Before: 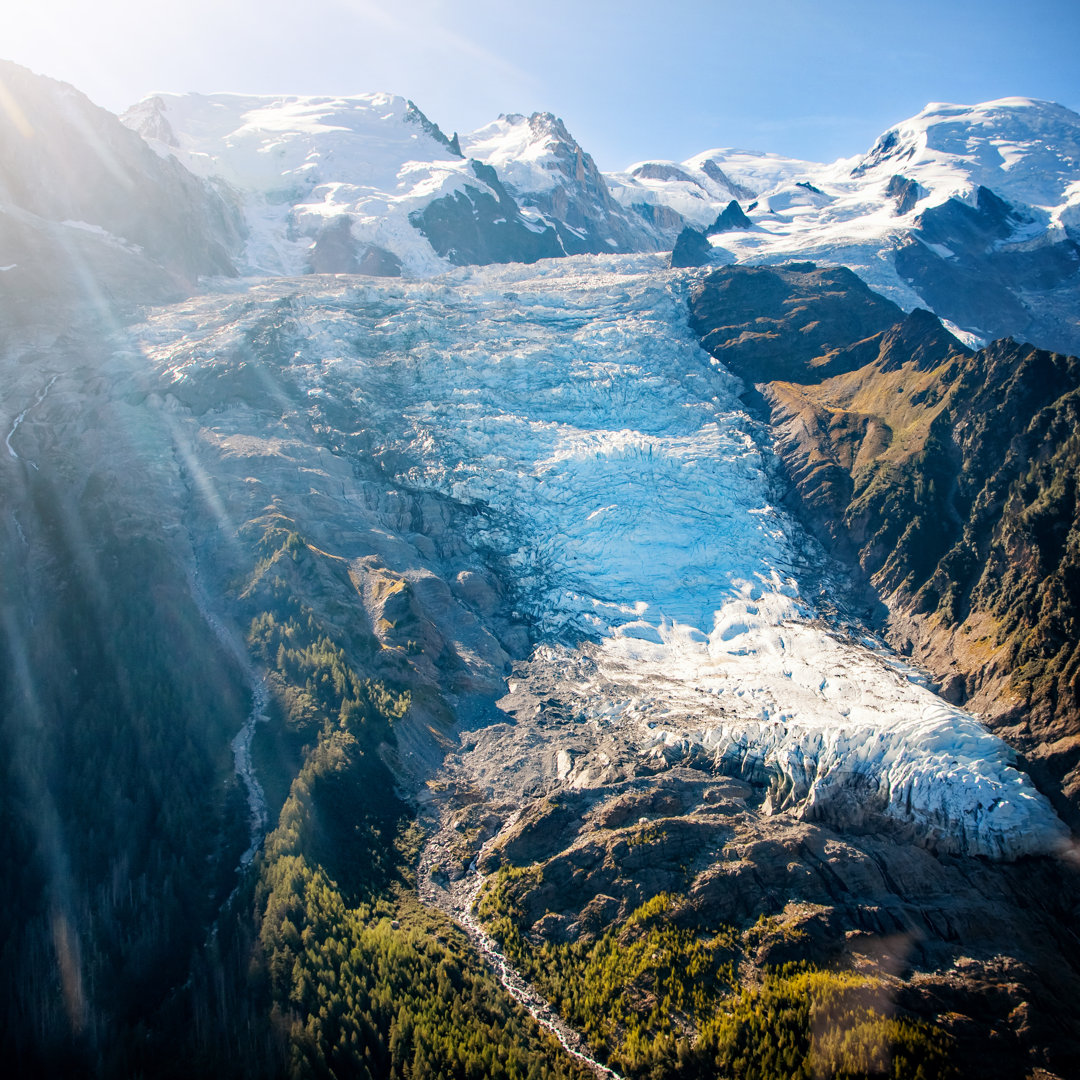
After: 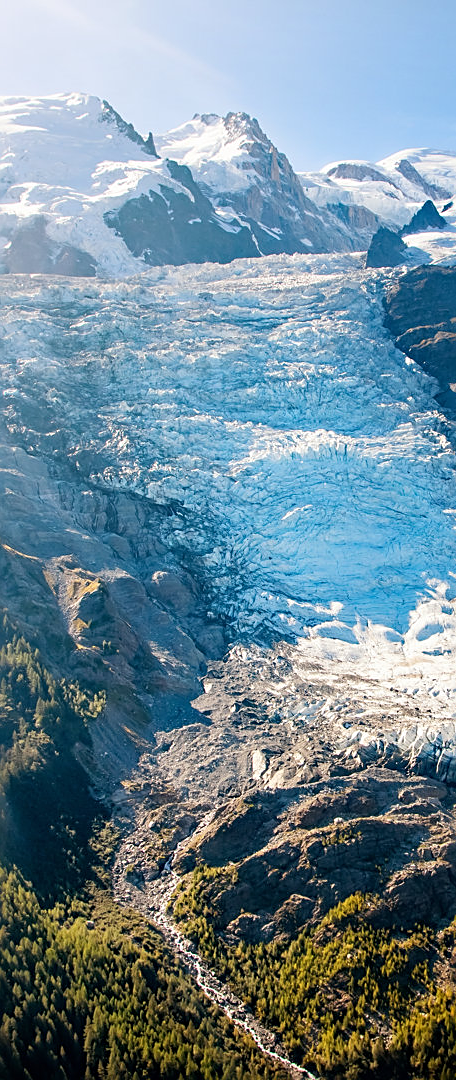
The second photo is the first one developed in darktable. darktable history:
crop: left 28.296%, right 29.444%
sharpen: on, module defaults
